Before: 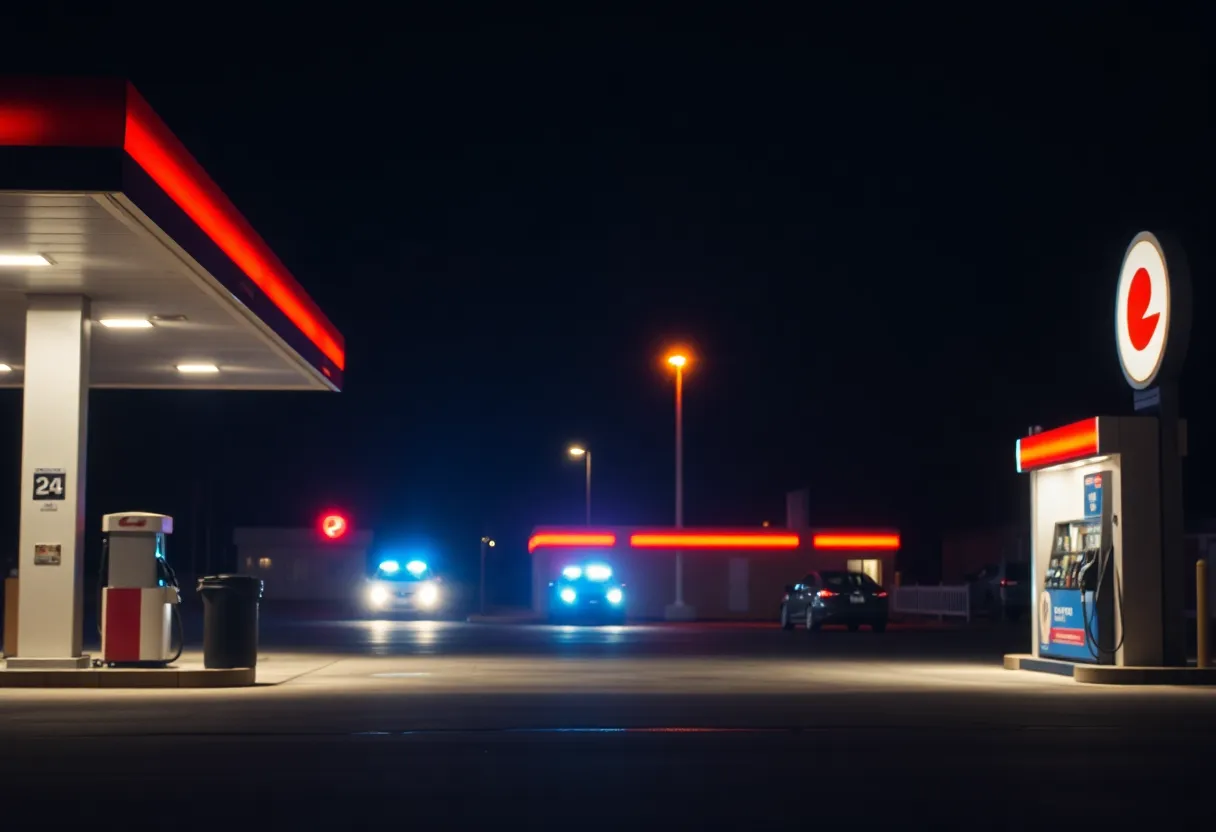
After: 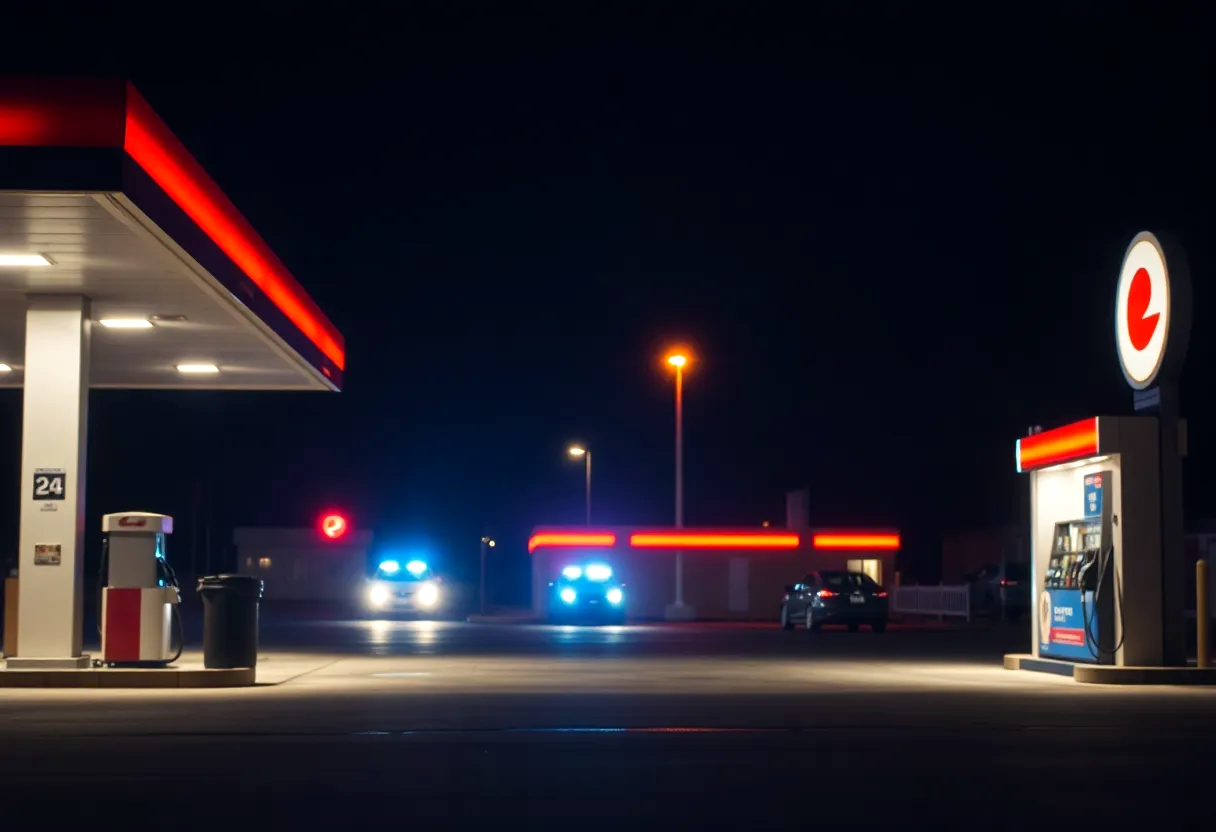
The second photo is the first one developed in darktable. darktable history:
exposure: black level correction 0.001, exposure 0.14 EV, compensate exposure bias true, compensate highlight preservation false
